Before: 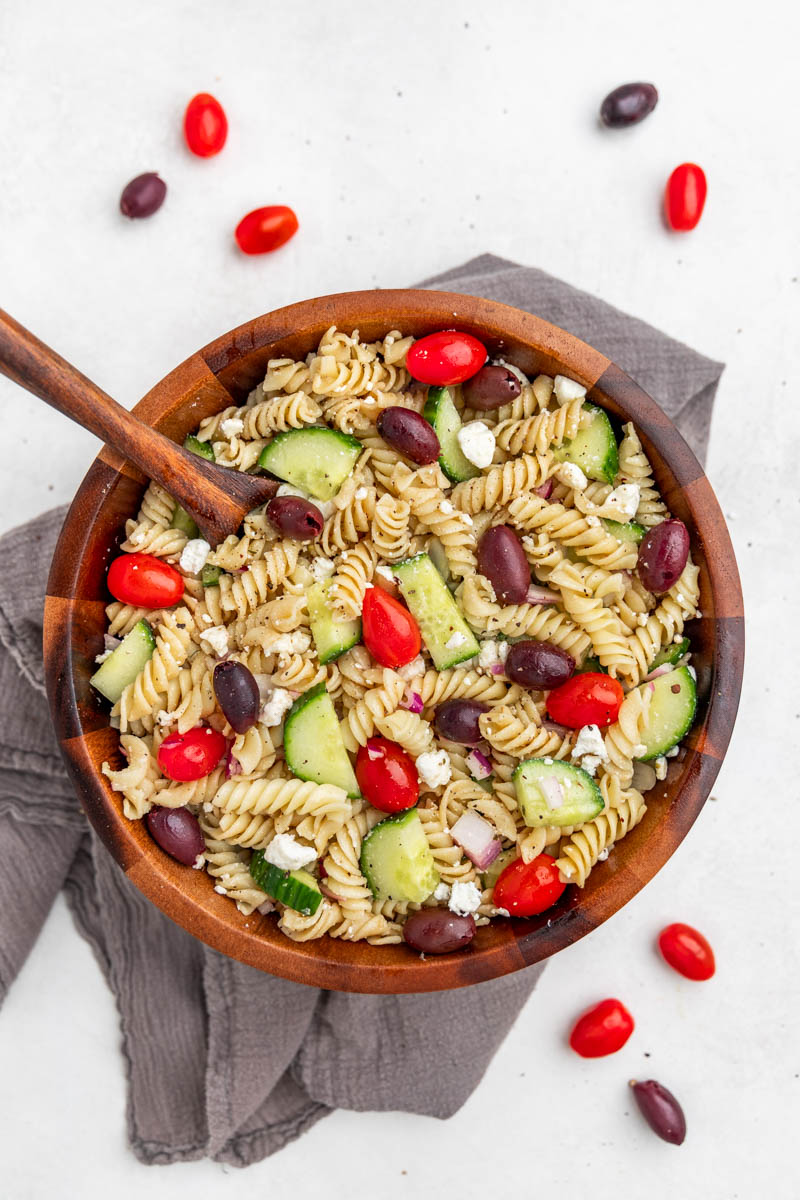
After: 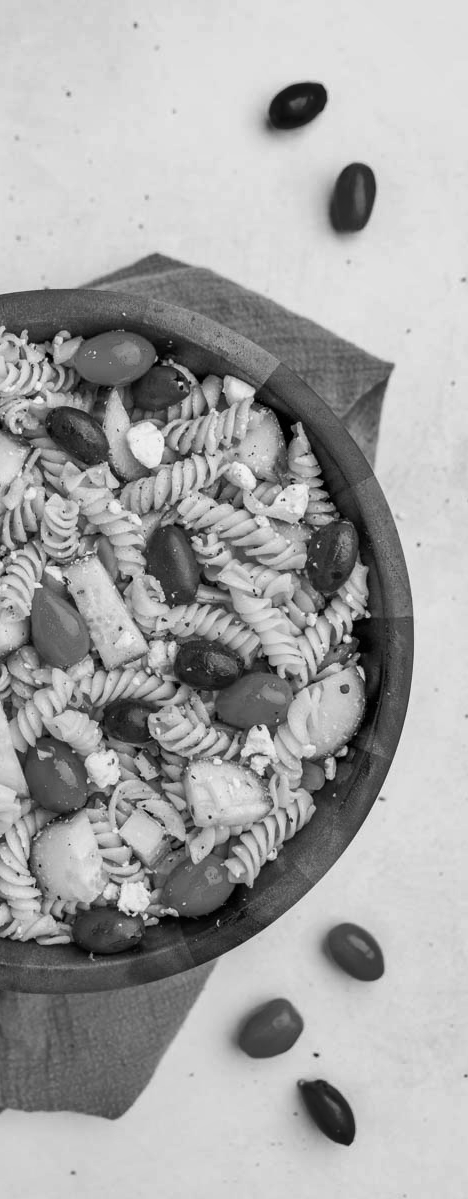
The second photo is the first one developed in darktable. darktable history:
white balance: red 0.98, blue 1.034
monochrome: a -74.22, b 78.2
shadows and highlights: soften with gaussian
crop: left 41.402%
